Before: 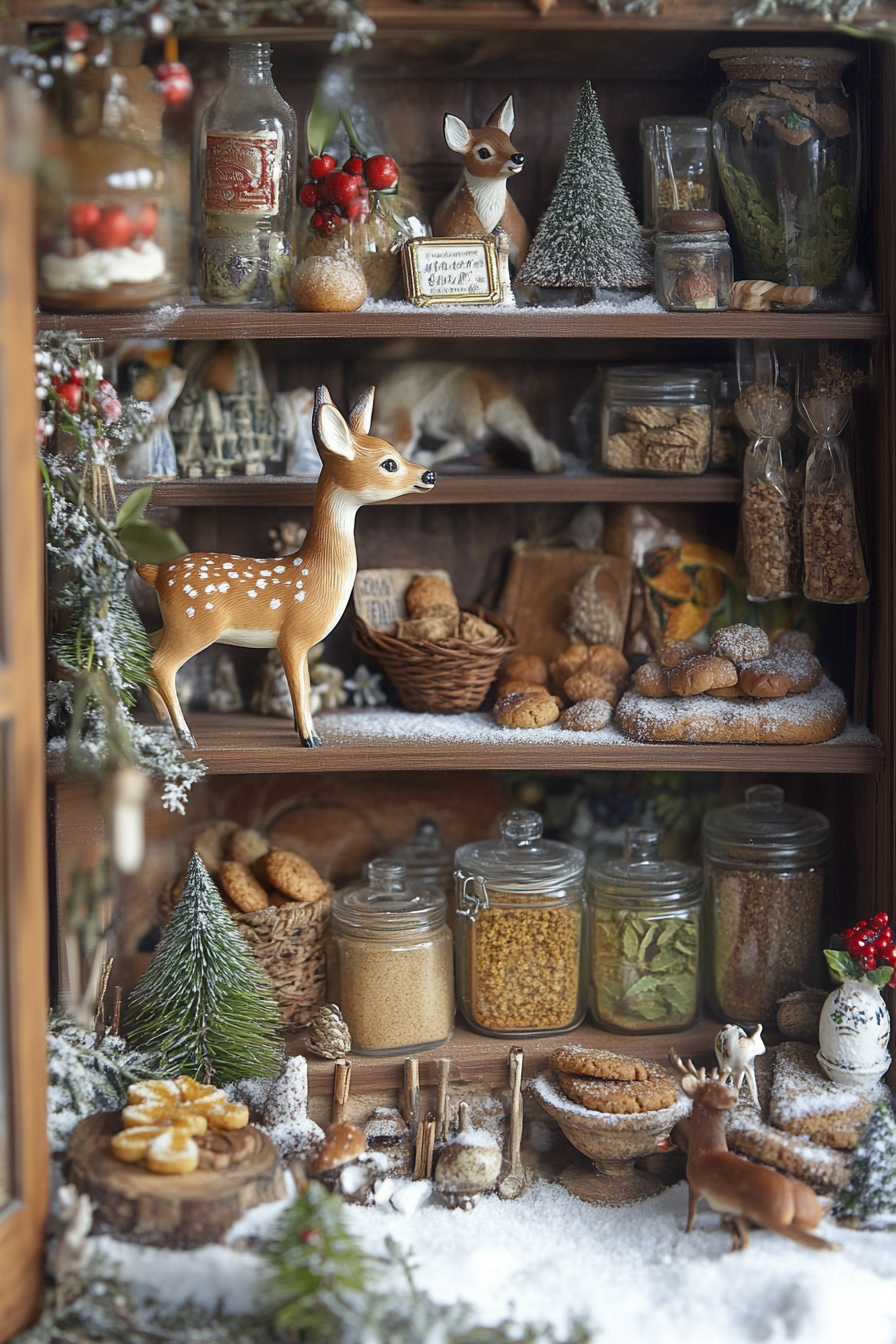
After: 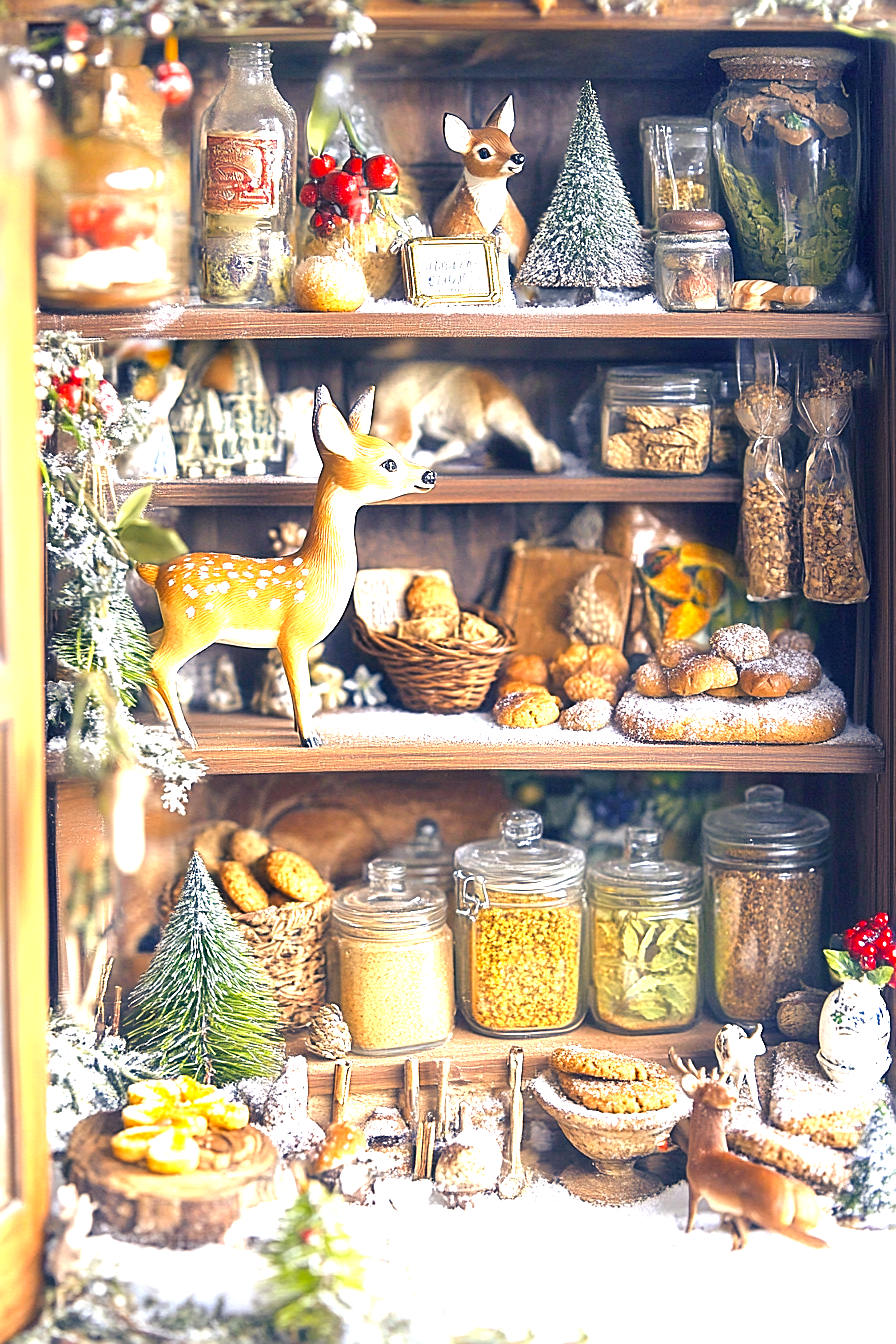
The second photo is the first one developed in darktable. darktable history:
color balance rgb: shadows lift › luminance -40.881%, shadows lift › chroma 14.179%, shadows lift › hue 257.32°, highlights gain › chroma 1.709%, highlights gain › hue 56.71°, perceptual saturation grading › global saturation 25.018%
sharpen: on, module defaults
exposure: black level correction 0, exposure 2.087 EV, compensate exposure bias true, compensate highlight preservation false
